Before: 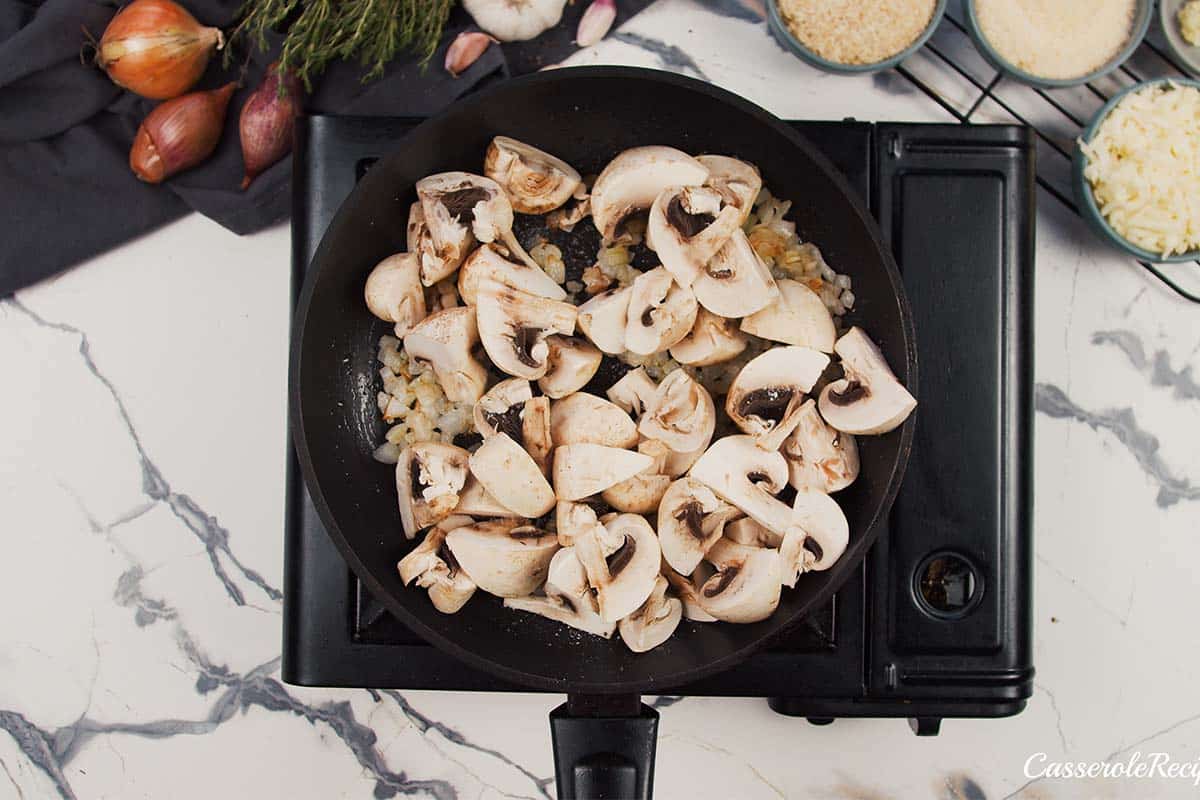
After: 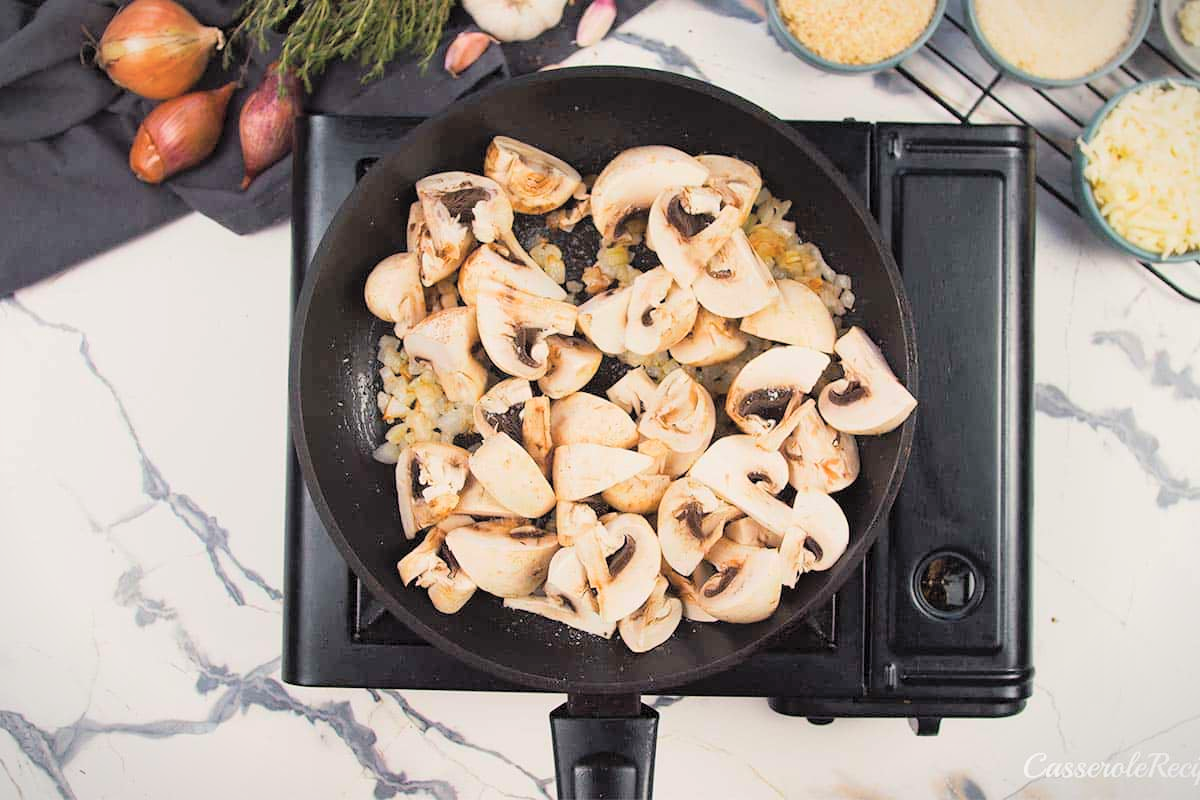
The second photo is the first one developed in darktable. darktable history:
global tonemap: drago (0.7, 100)
vignetting: fall-off start 100%, brightness -0.282, width/height ratio 1.31
color balance rgb: perceptual saturation grading › global saturation 20%, global vibrance 20%
